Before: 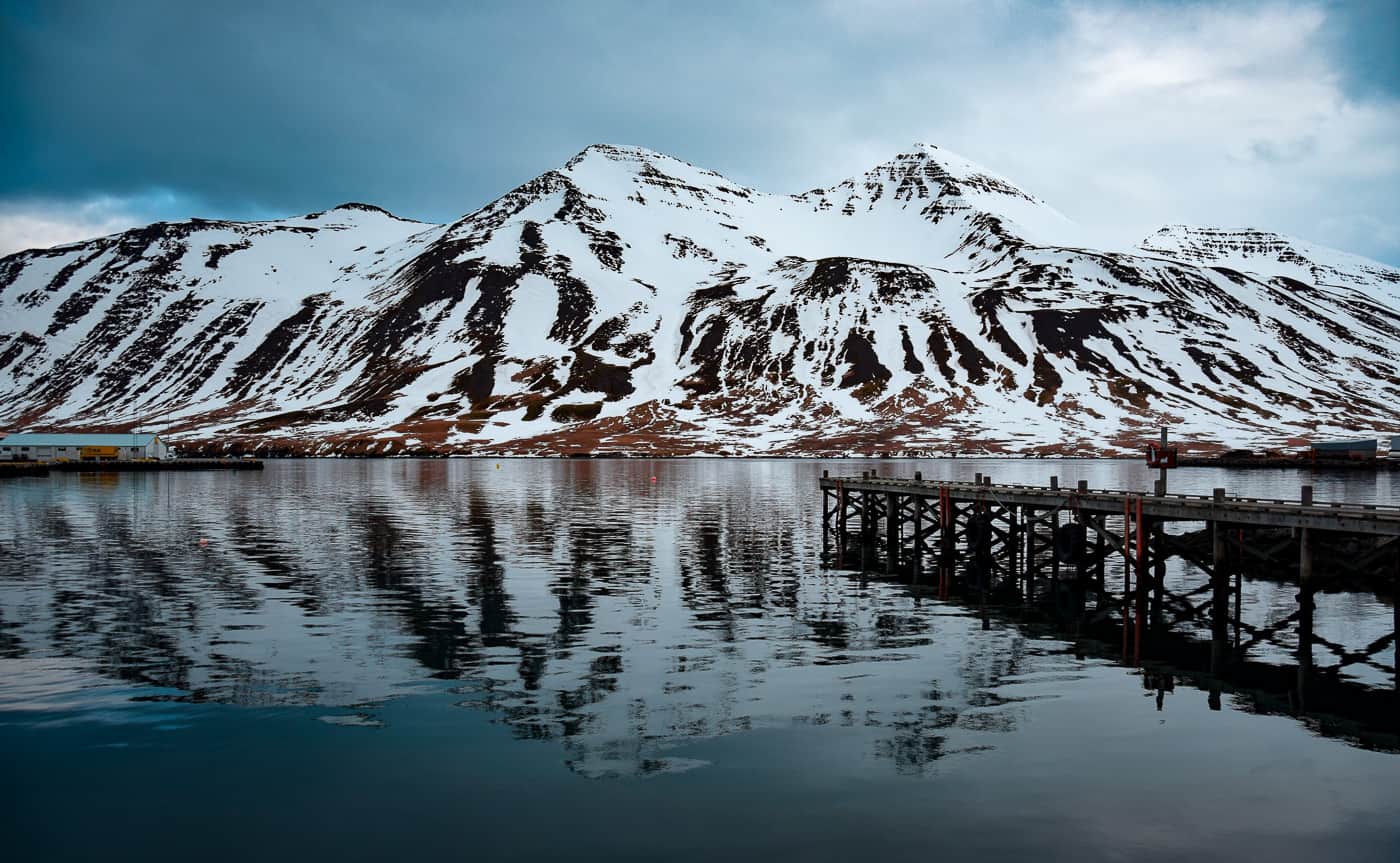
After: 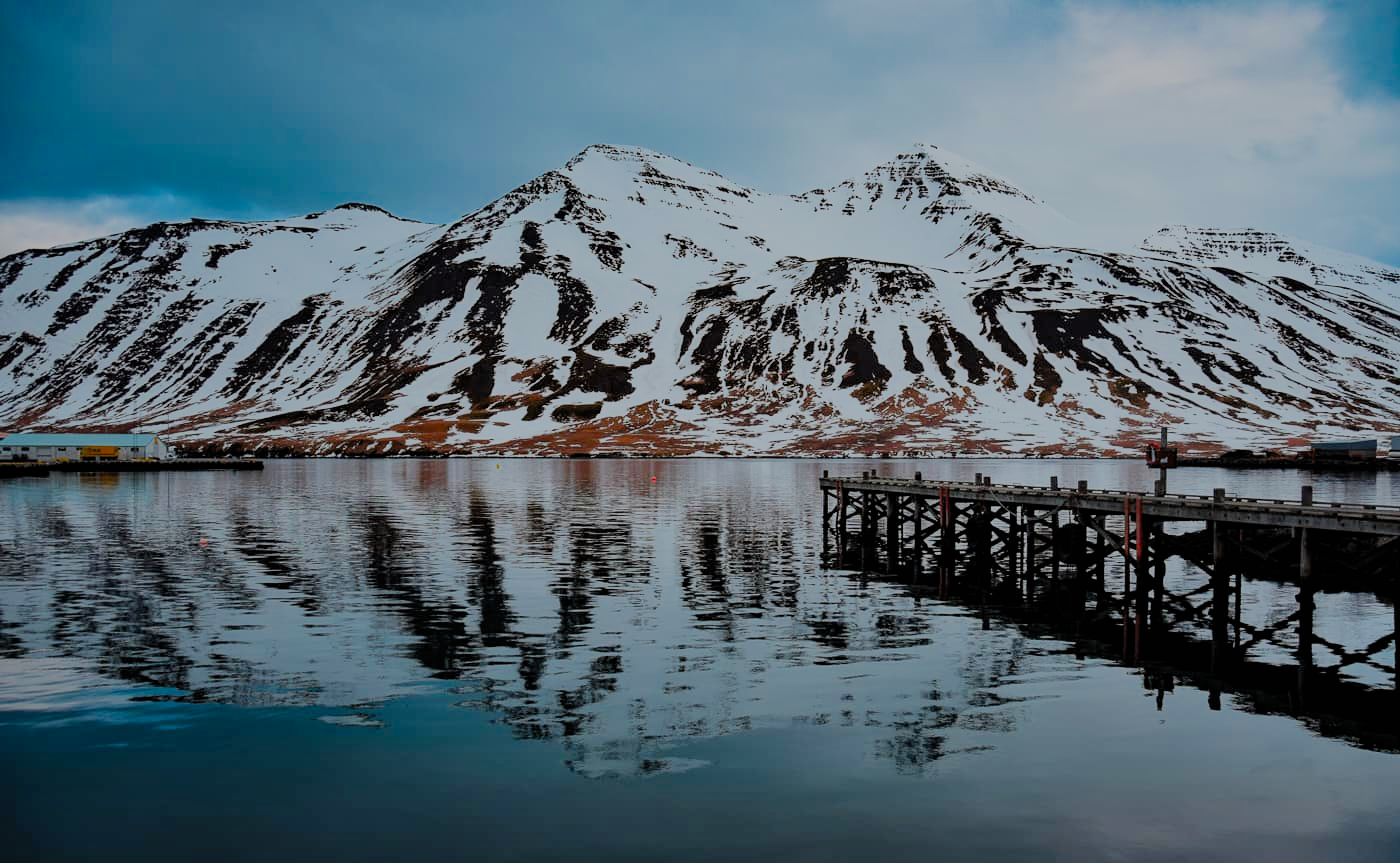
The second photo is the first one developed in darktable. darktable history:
filmic rgb: white relative exposure 8 EV, threshold 3 EV, hardness 2.44, latitude 10.07%, contrast 0.72, highlights saturation mix 10%, shadows ↔ highlights balance 1.38%, color science v4 (2020), enable highlight reconstruction true
shadows and highlights: shadows 29.32, highlights -29.32, low approximation 0.01, soften with gaussian
